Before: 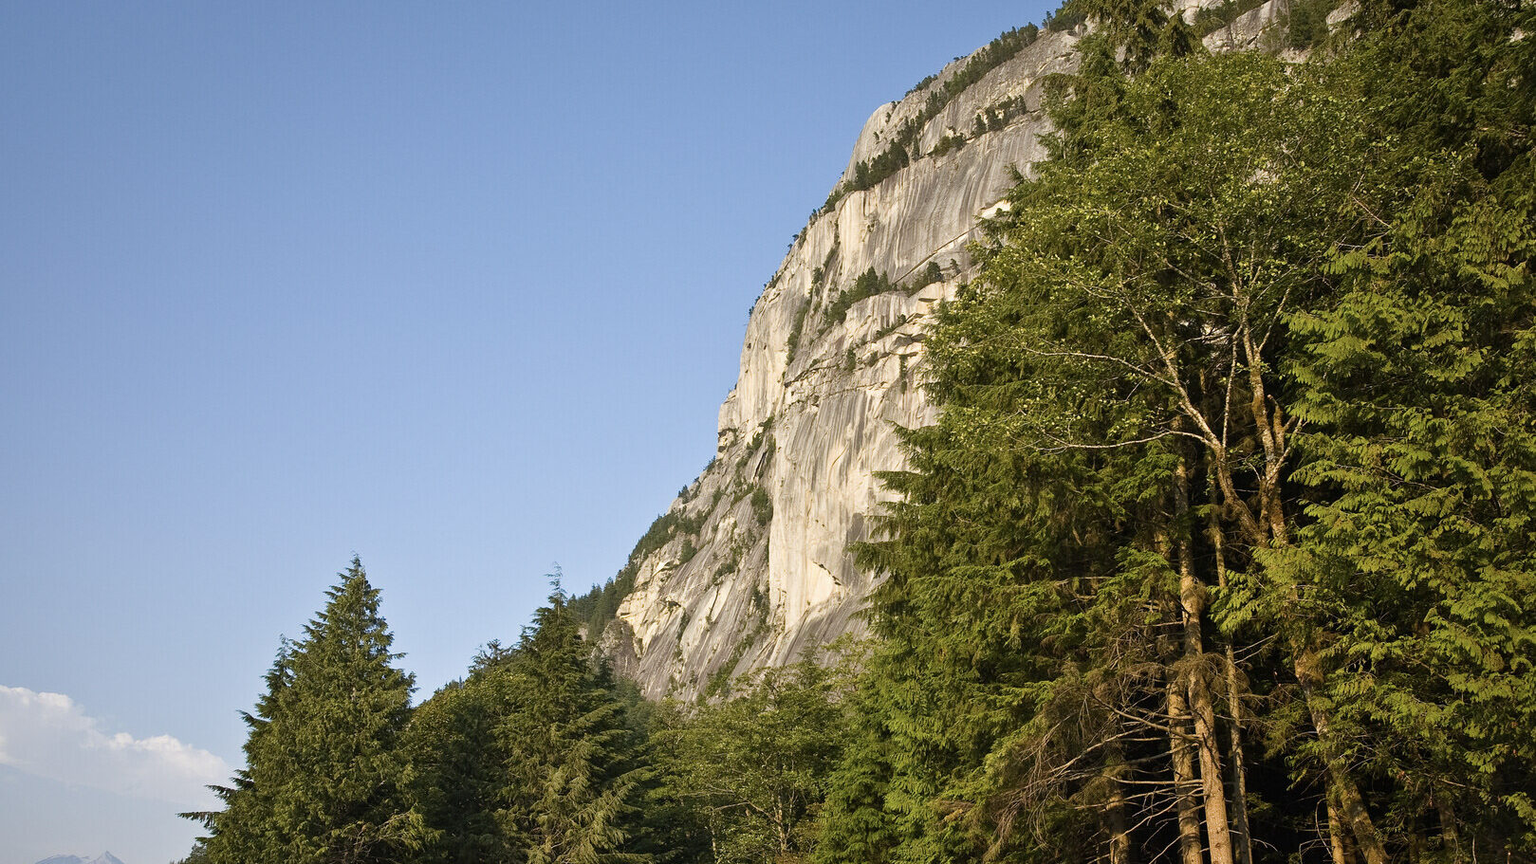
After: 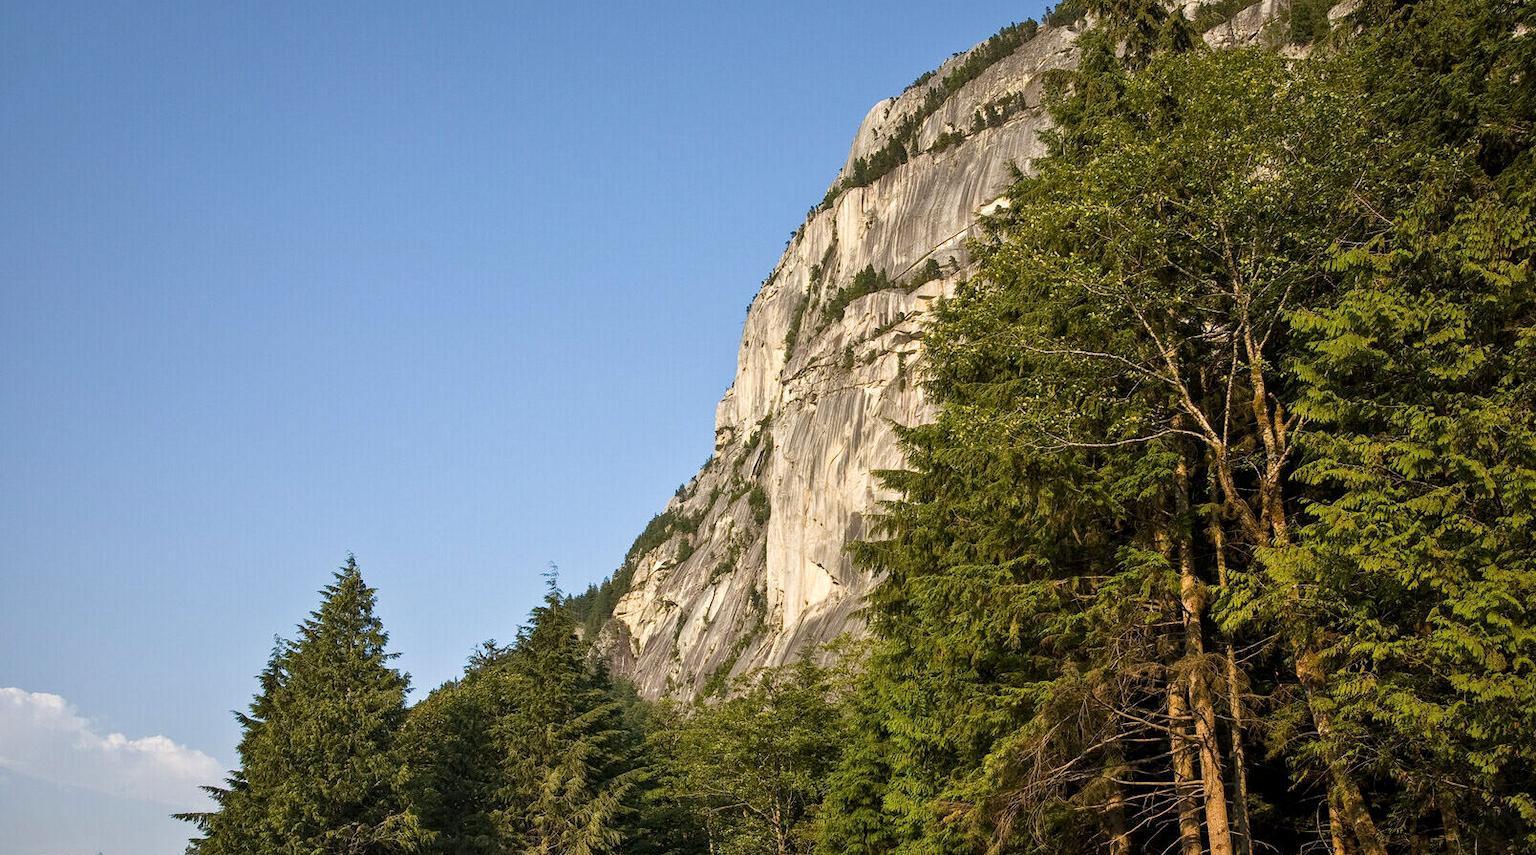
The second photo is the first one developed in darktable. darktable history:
local contrast: on, module defaults
base curve: curves: ch0 [(0, 0) (0.303, 0.277) (1, 1)], preserve colors none
crop: left 0.502%, top 0.607%, right 0.125%, bottom 0.936%
